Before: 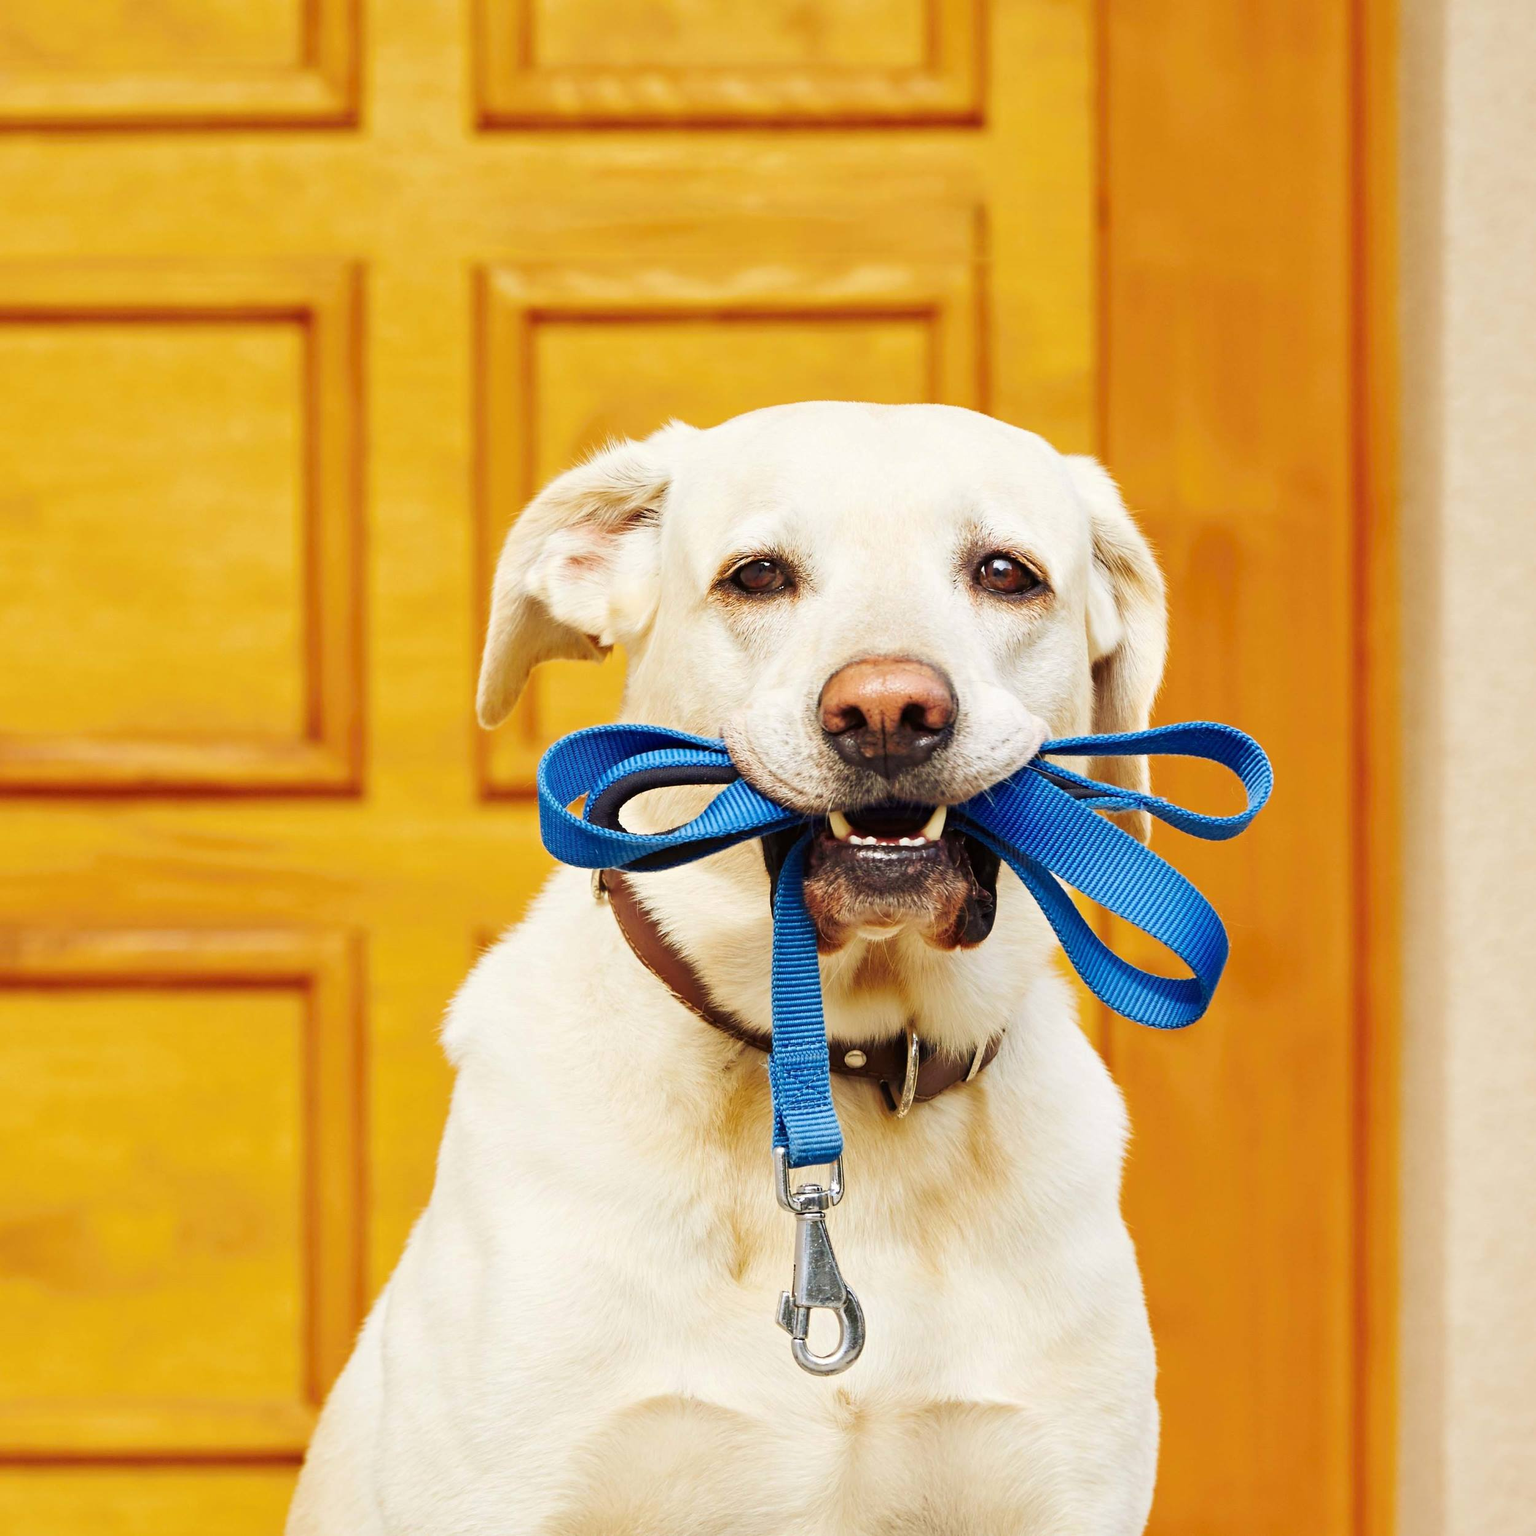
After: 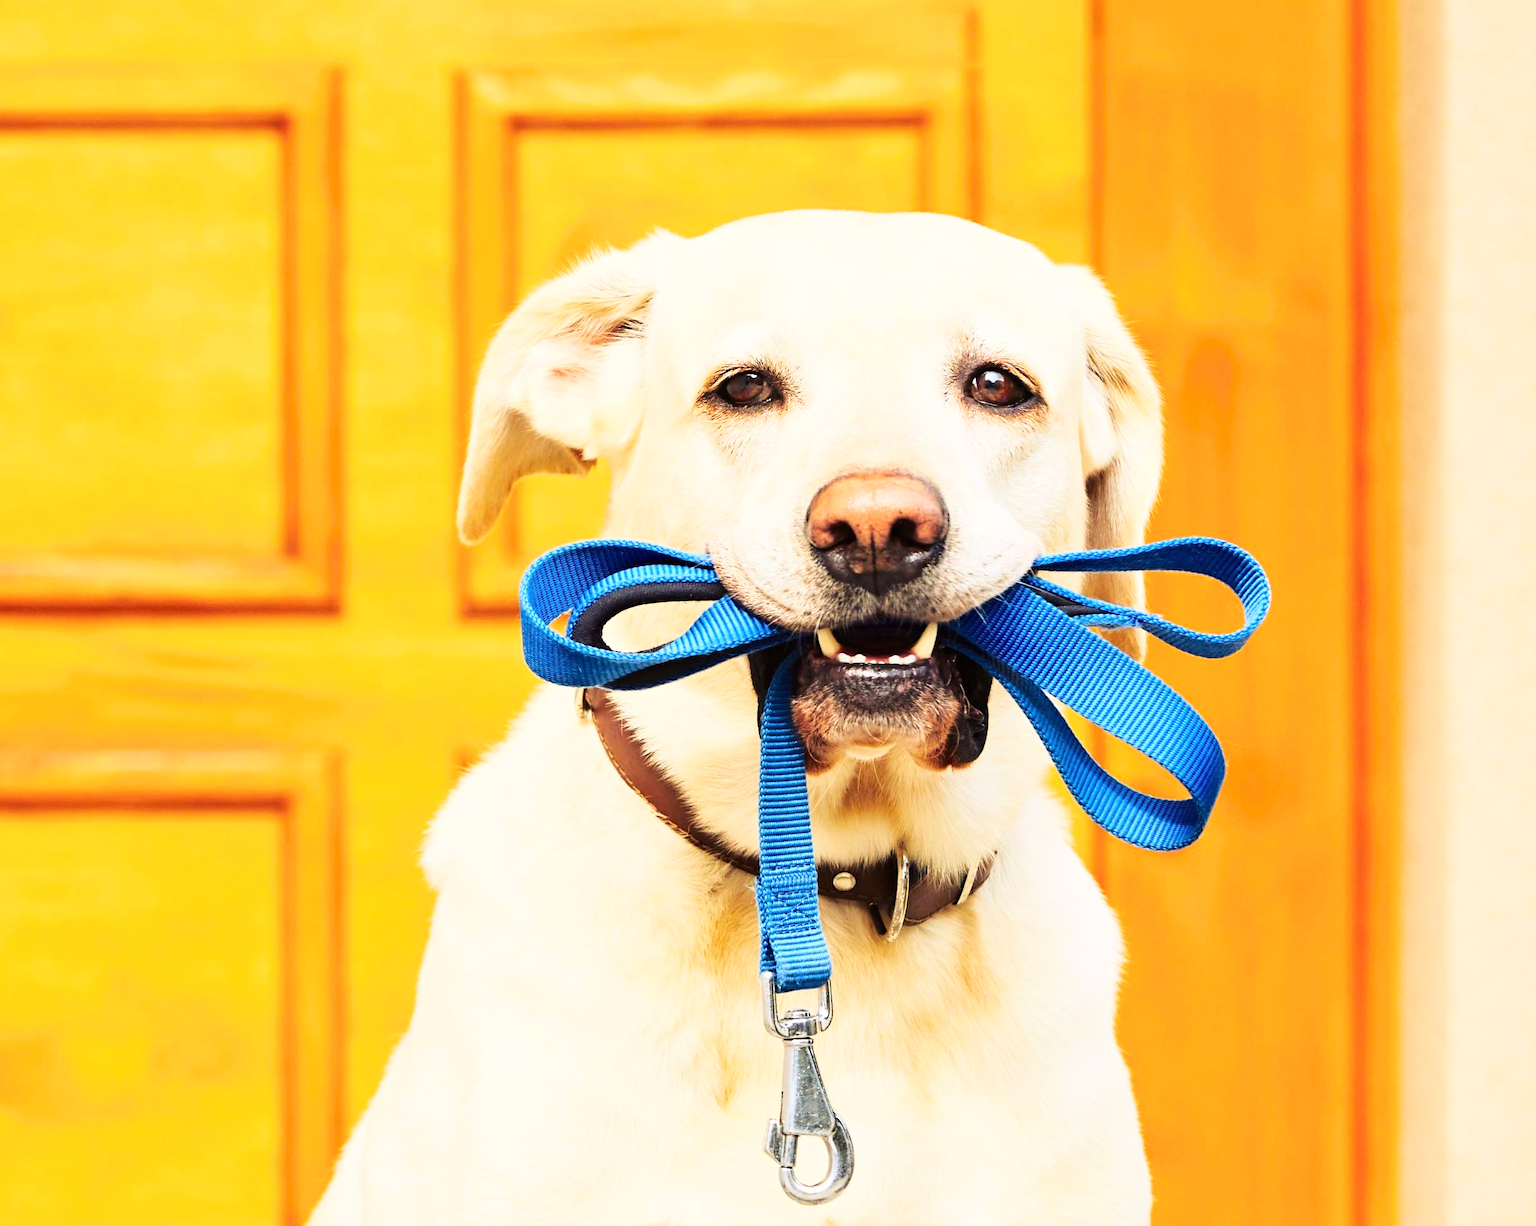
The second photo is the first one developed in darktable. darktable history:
crop and rotate: left 1.922%, top 12.777%, right 0.139%, bottom 9.052%
base curve: curves: ch0 [(0, 0) (0.028, 0.03) (0.121, 0.232) (0.46, 0.748) (0.859, 0.968) (1, 1)]
